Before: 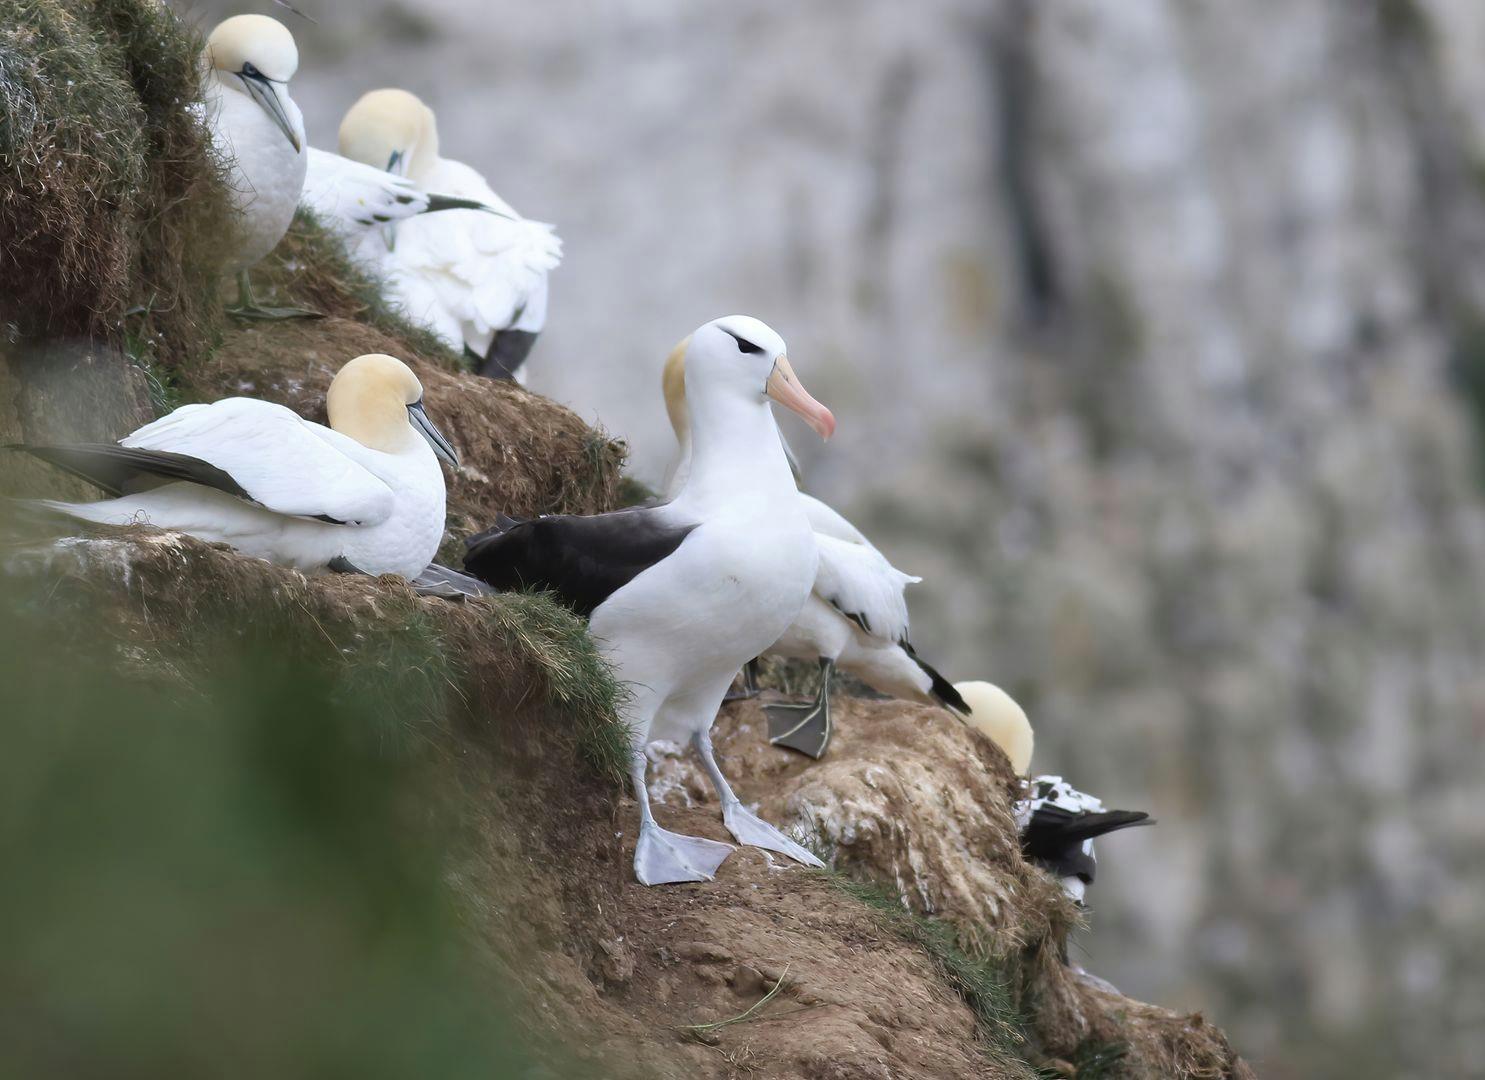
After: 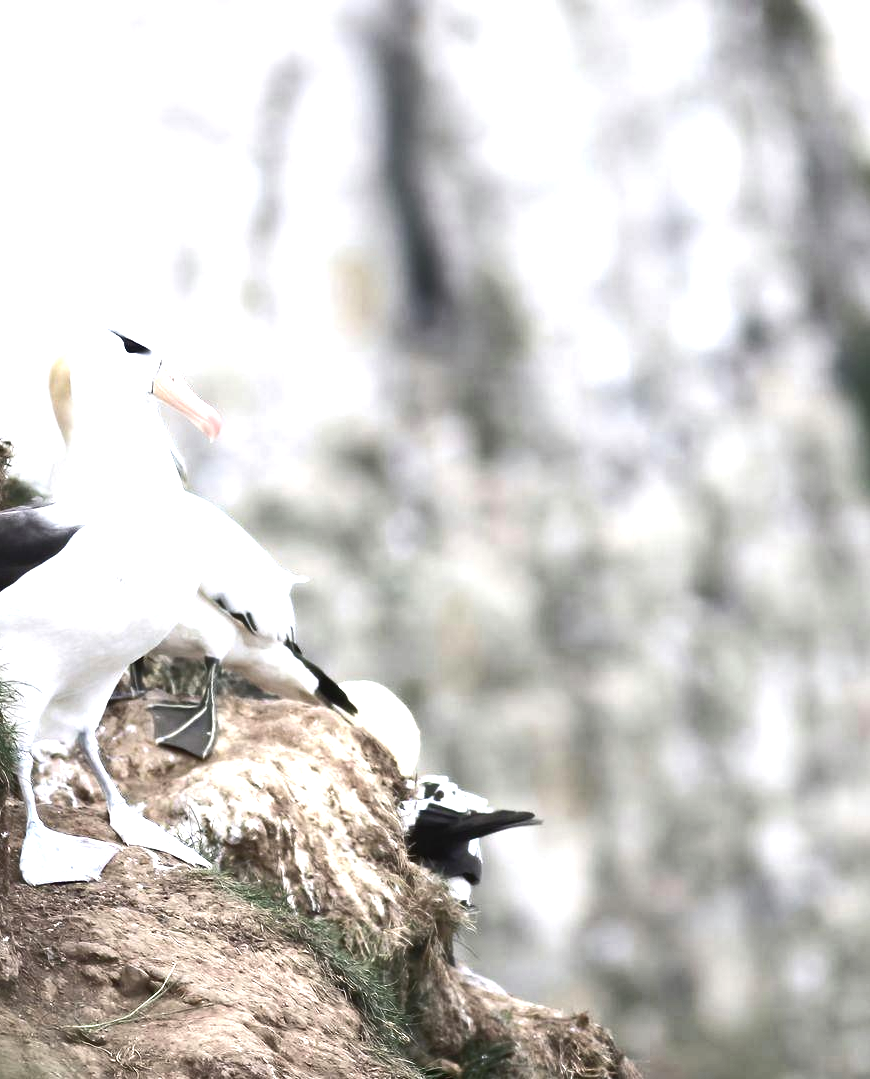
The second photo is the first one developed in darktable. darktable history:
exposure: black level correction 0, exposure 1.45 EV, compensate exposure bias true, compensate highlight preservation false
color balance rgb: perceptual saturation grading › highlights -31.88%, perceptual saturation grading › mid-tones 5.8%, perceptual saturation grading › shadows 18.12%, perceptual brilliance grading › highlights 3.62%, perceptual brilliance grading › mid-tones -18.12%, perceptual brilliance grading › shadows -41.3%
crop: left 41.402%
